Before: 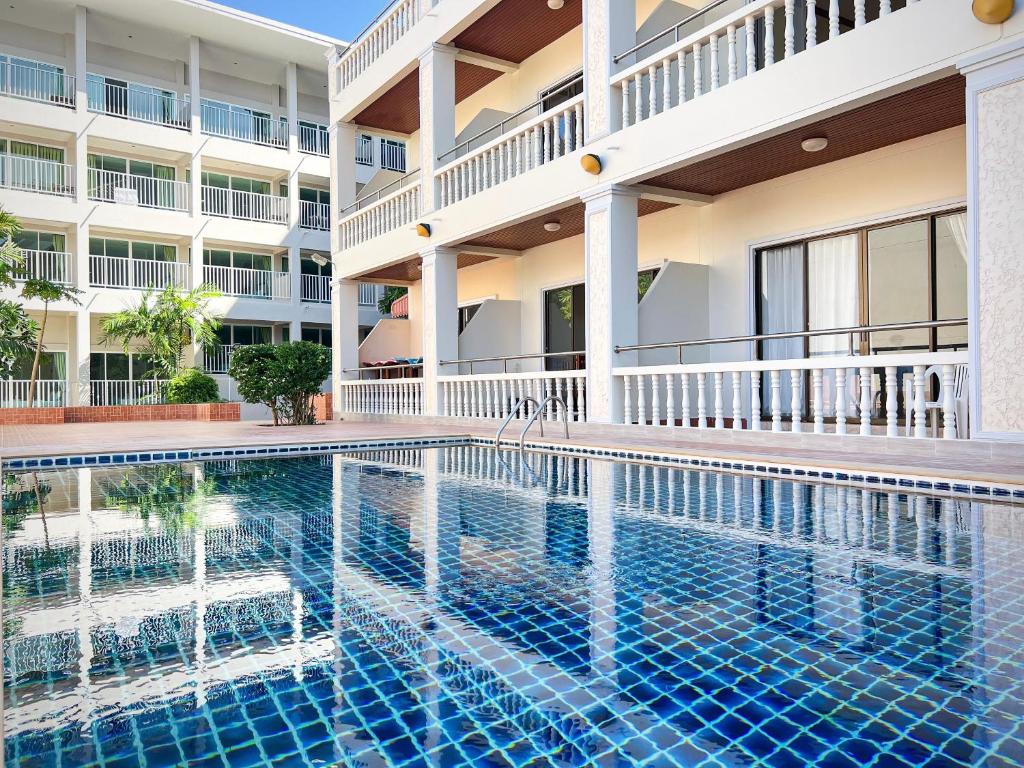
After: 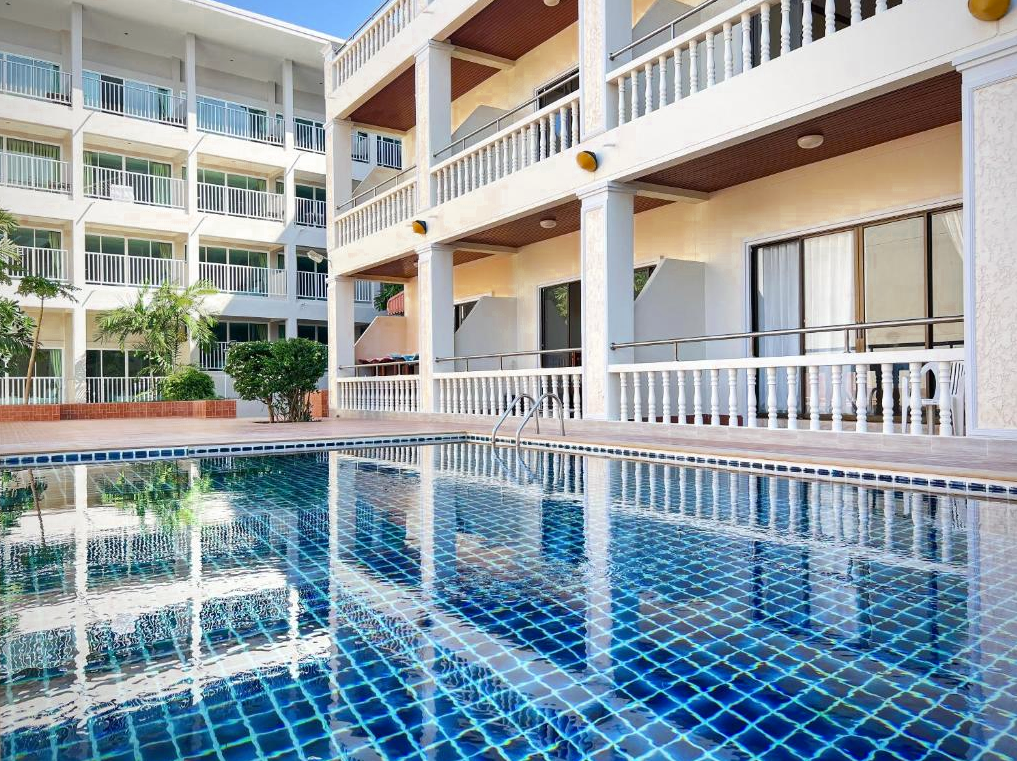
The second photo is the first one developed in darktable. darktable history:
crop: left 0.422%, top 0.473%, right 0.195%, bottom 0.404%
color zones: curves: ch0 [(0.11, 0.396) (0.195, 0.36) (0.25, 0.5) (0.303, 0.412) (0.357, 0.544) (0.75, 0.5) (0.967, 0.328)]; ch1 [(0, 0.468) (0.112, 0.512) (0.202, 0.6) (0.25, 0.5) (0.307, 0.352) (0.357, 0.544) (0.75, 0.5) (0.963, 0.524)]
